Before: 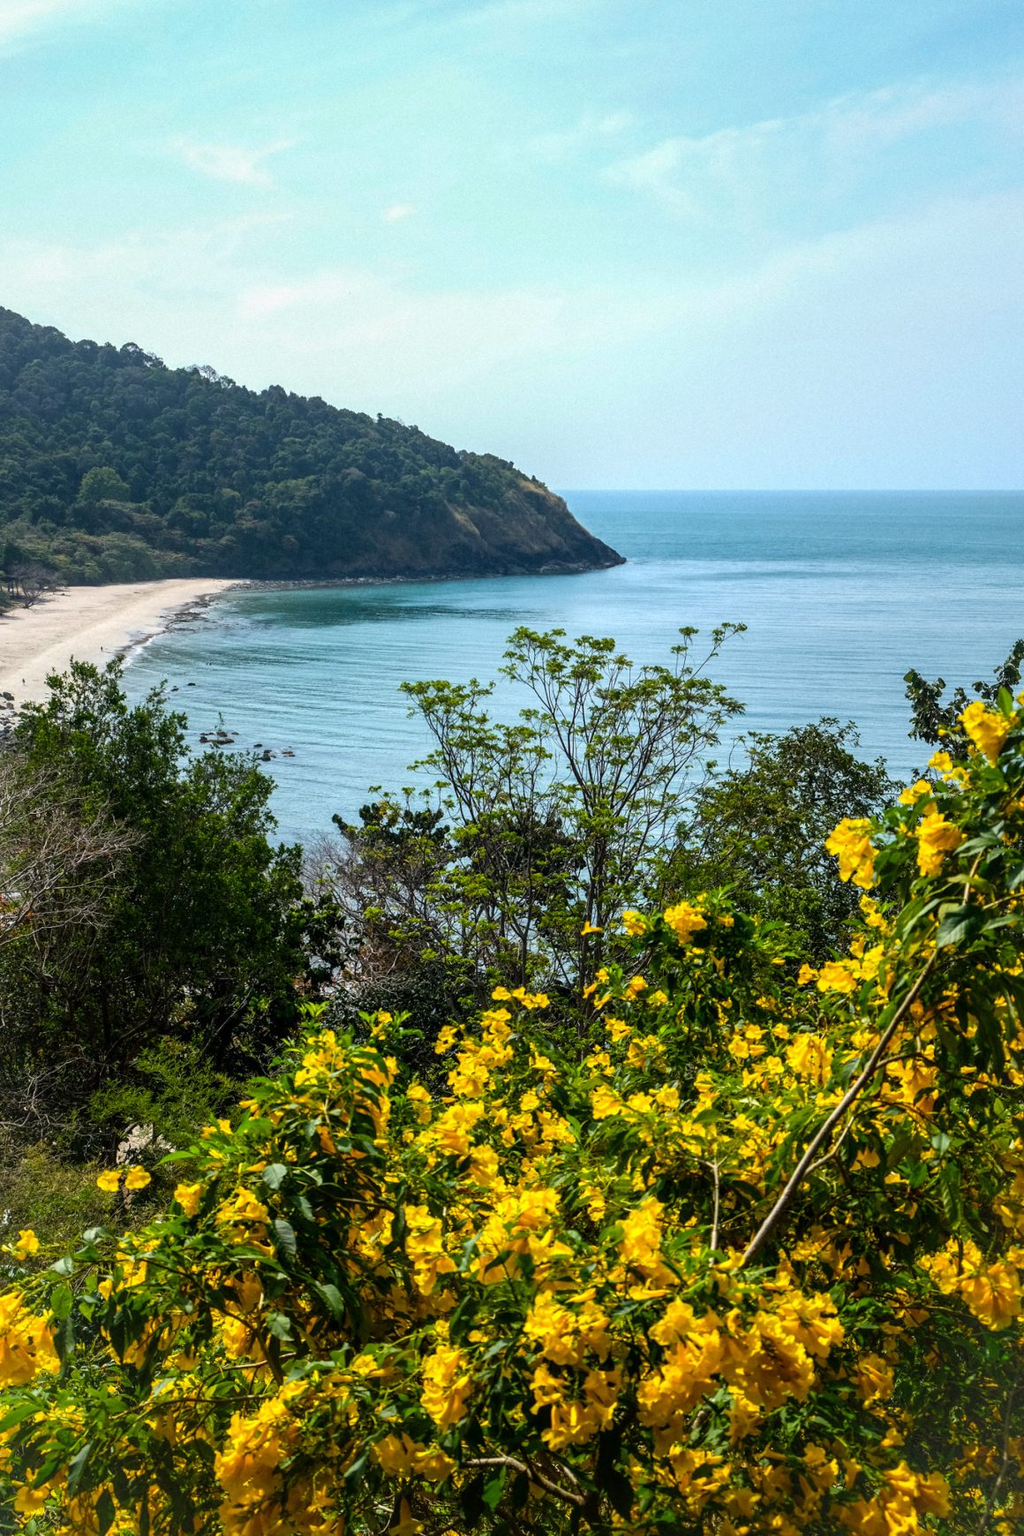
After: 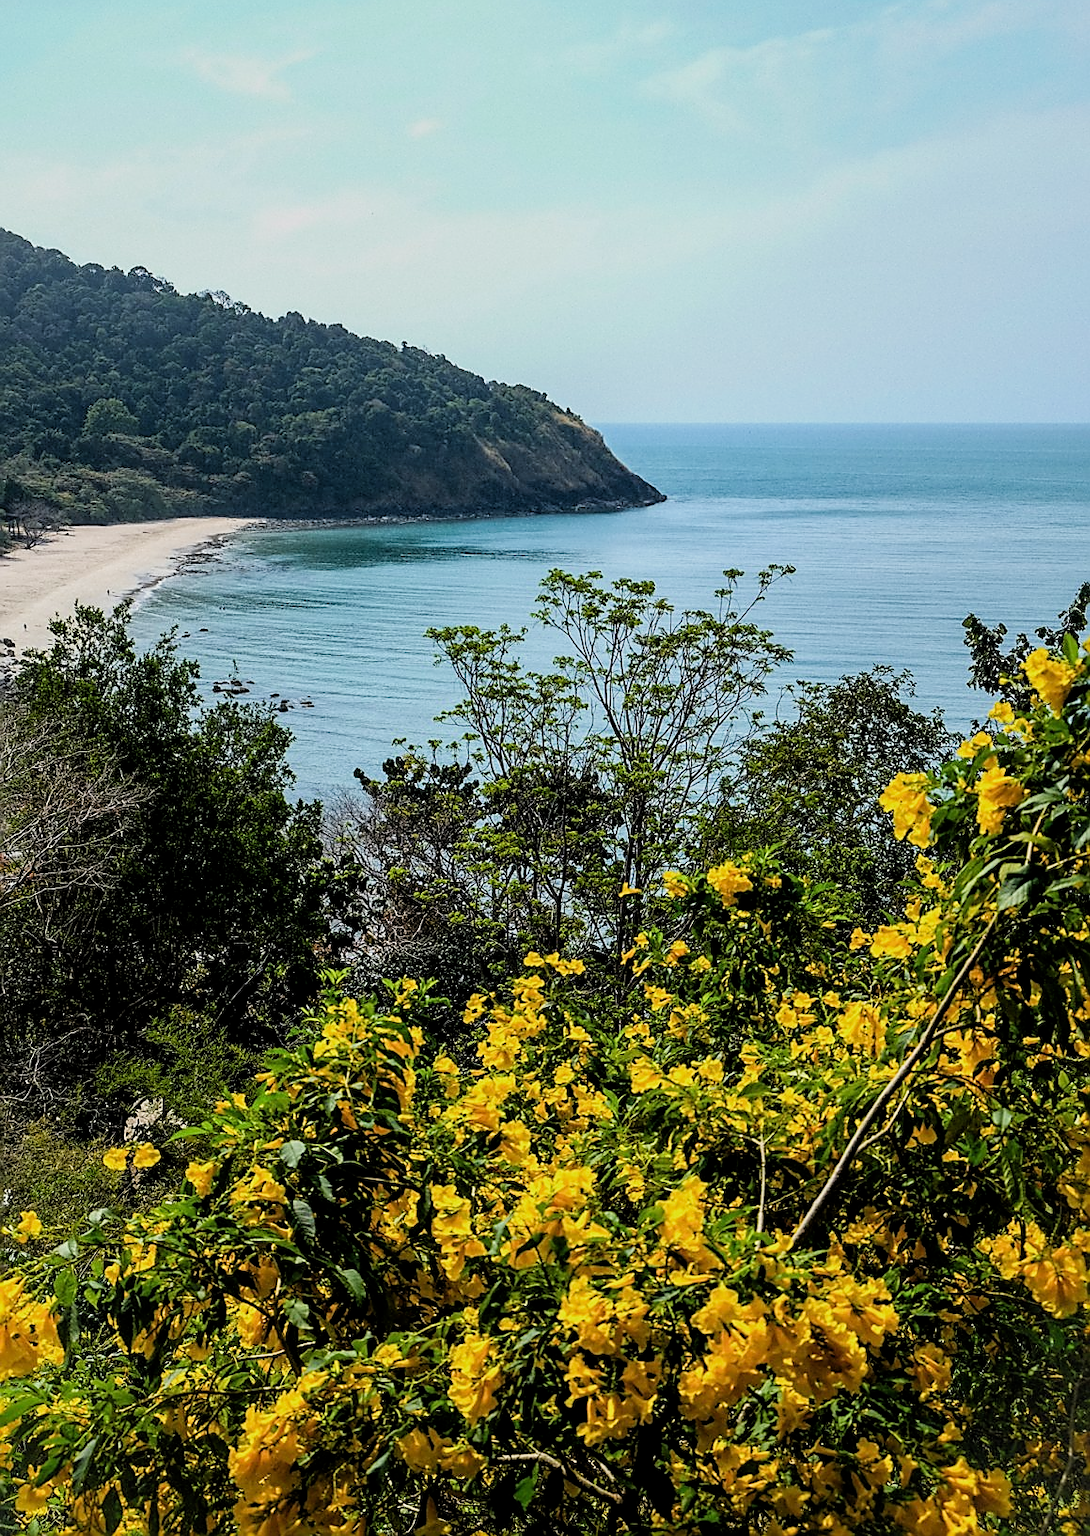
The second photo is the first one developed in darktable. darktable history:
filmic rgb: black relative exposure -7.72 EV, white relative exposure 4.38 EV, target black luminance 0%, hardness 3.75, latitude 50.61%, contrast 1.071, highlights saturation mix 9.46%, shadows ↔ highlights balance -0.267%
sharpen: radius 1.402, amount 1.267, threshold 0.805
crop and rotate: top 6.077%
